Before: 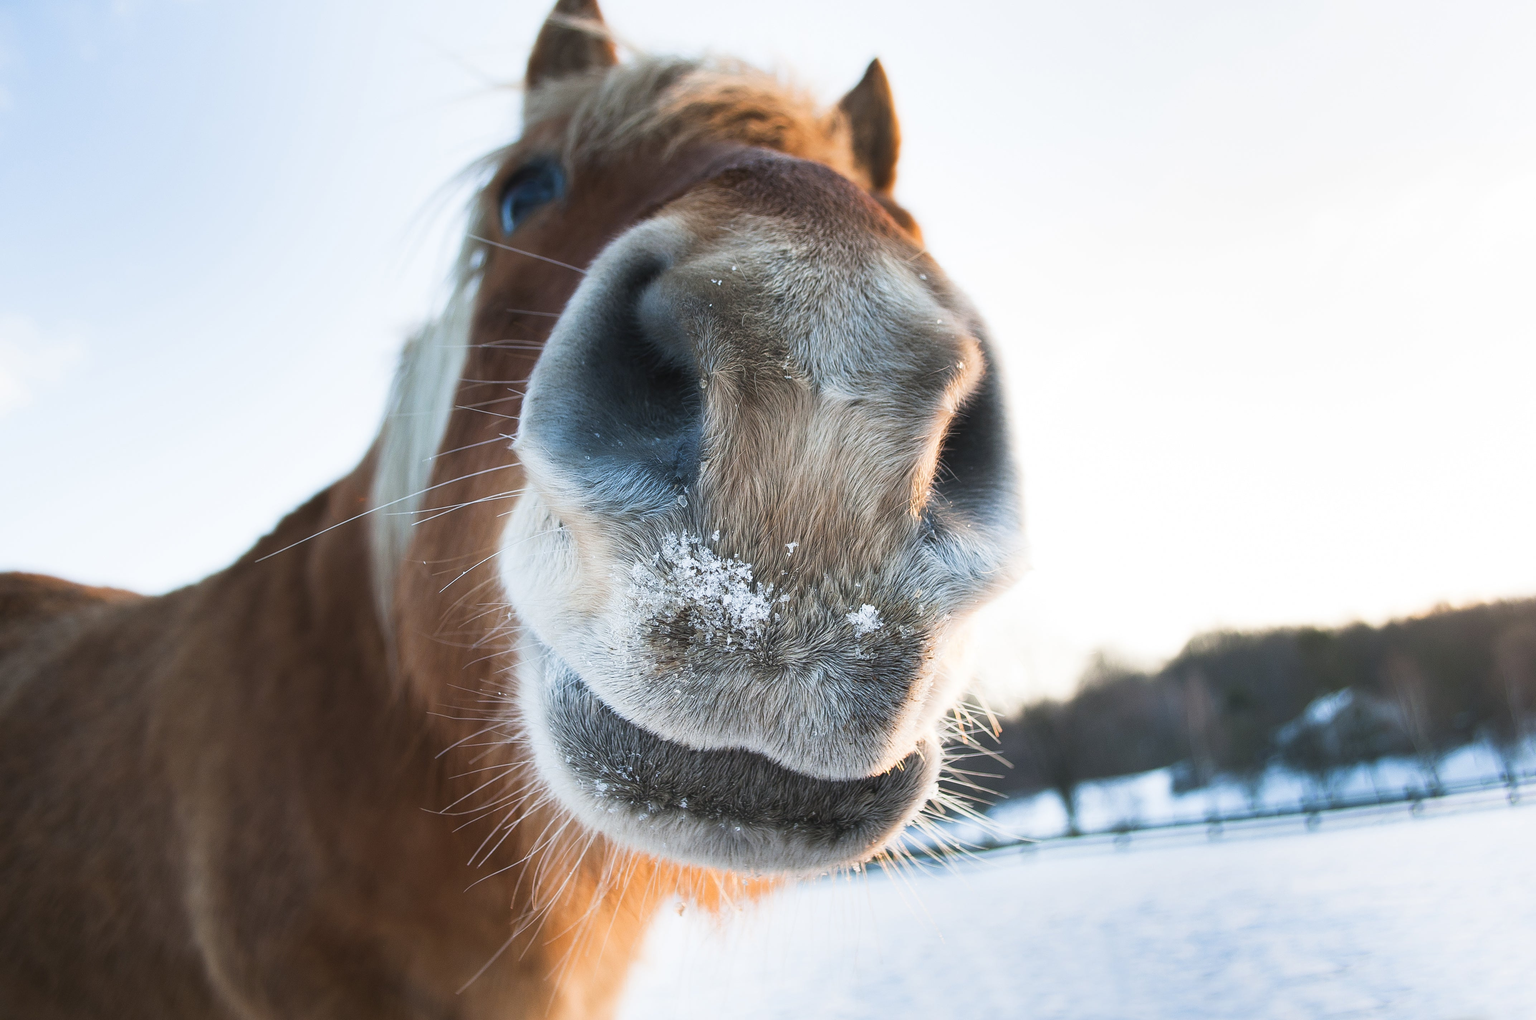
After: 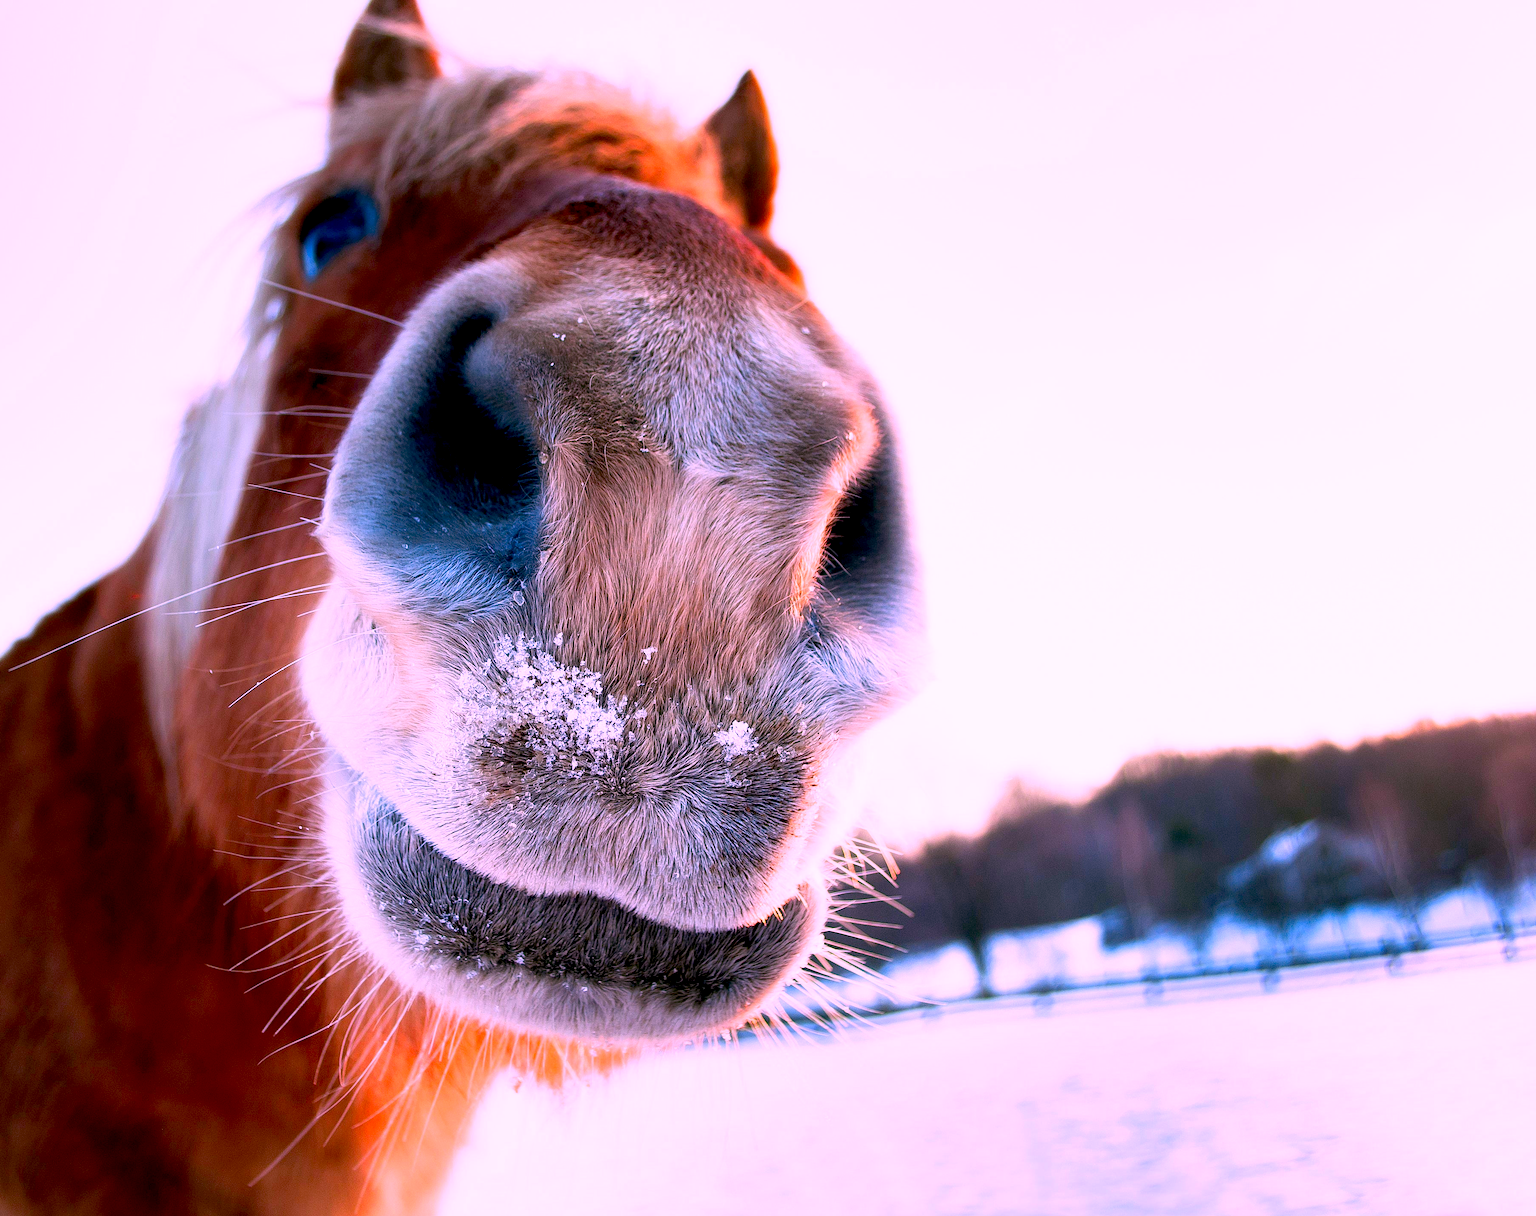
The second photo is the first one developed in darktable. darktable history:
tone equalizer: on, module defaults
color correction: highlights a* 19.5, highlights b* -11.53, saturation 1.69
crop: left 16.145%
exposure: black level correction 0.025, exposure 0.182 EV, compensate highlight preservation false
